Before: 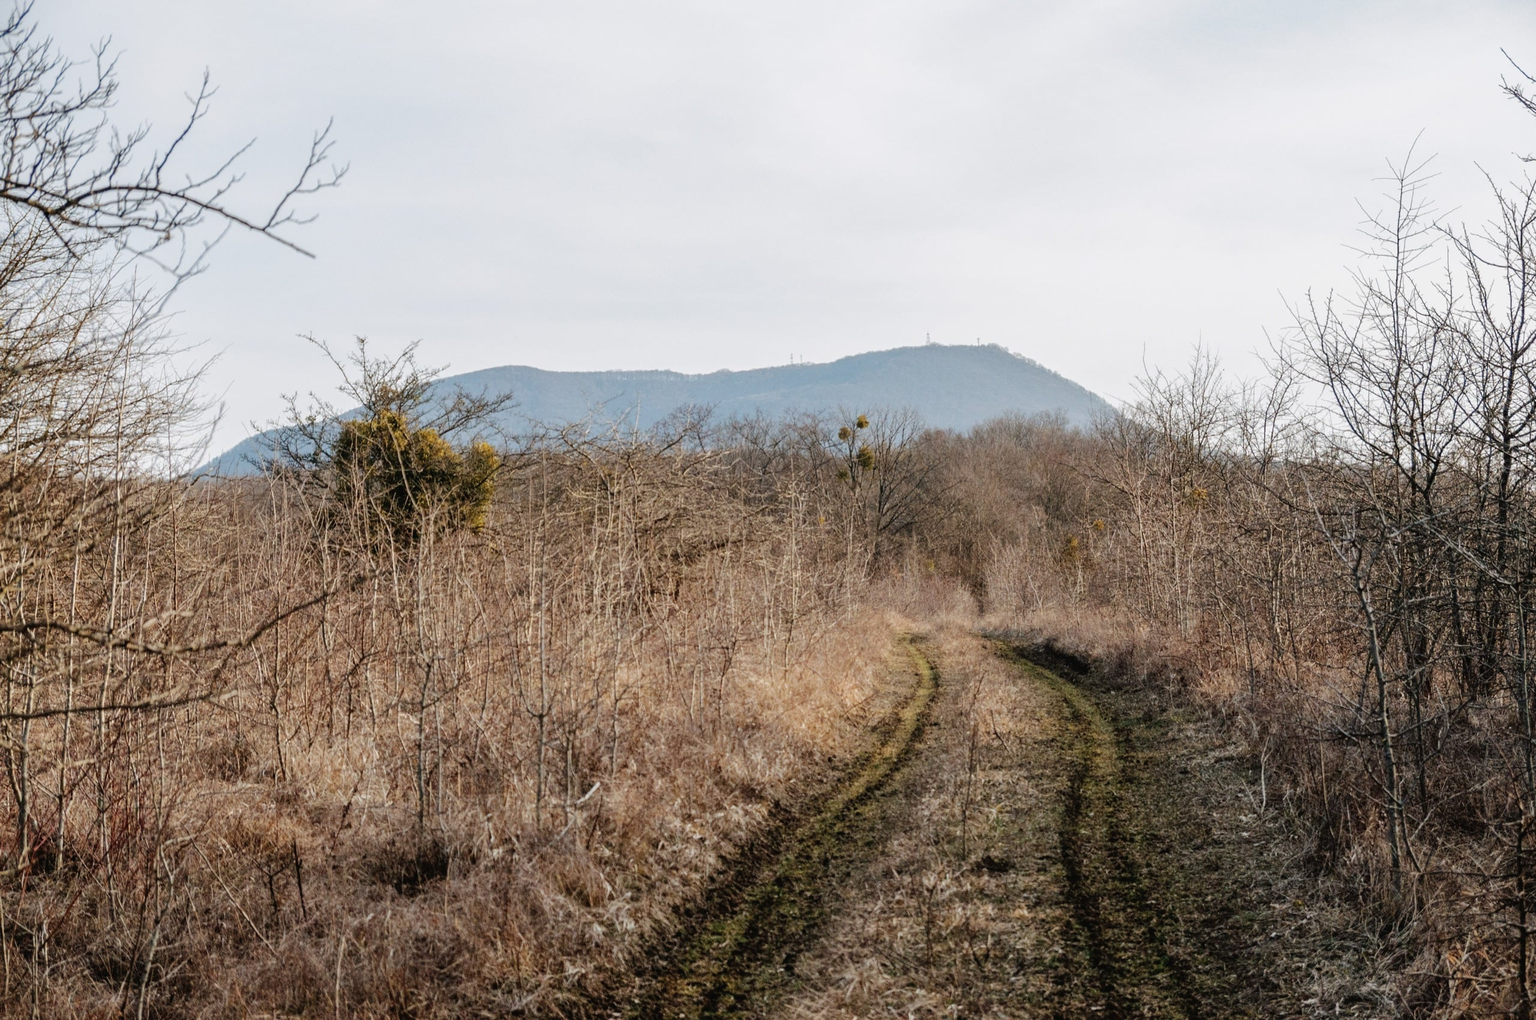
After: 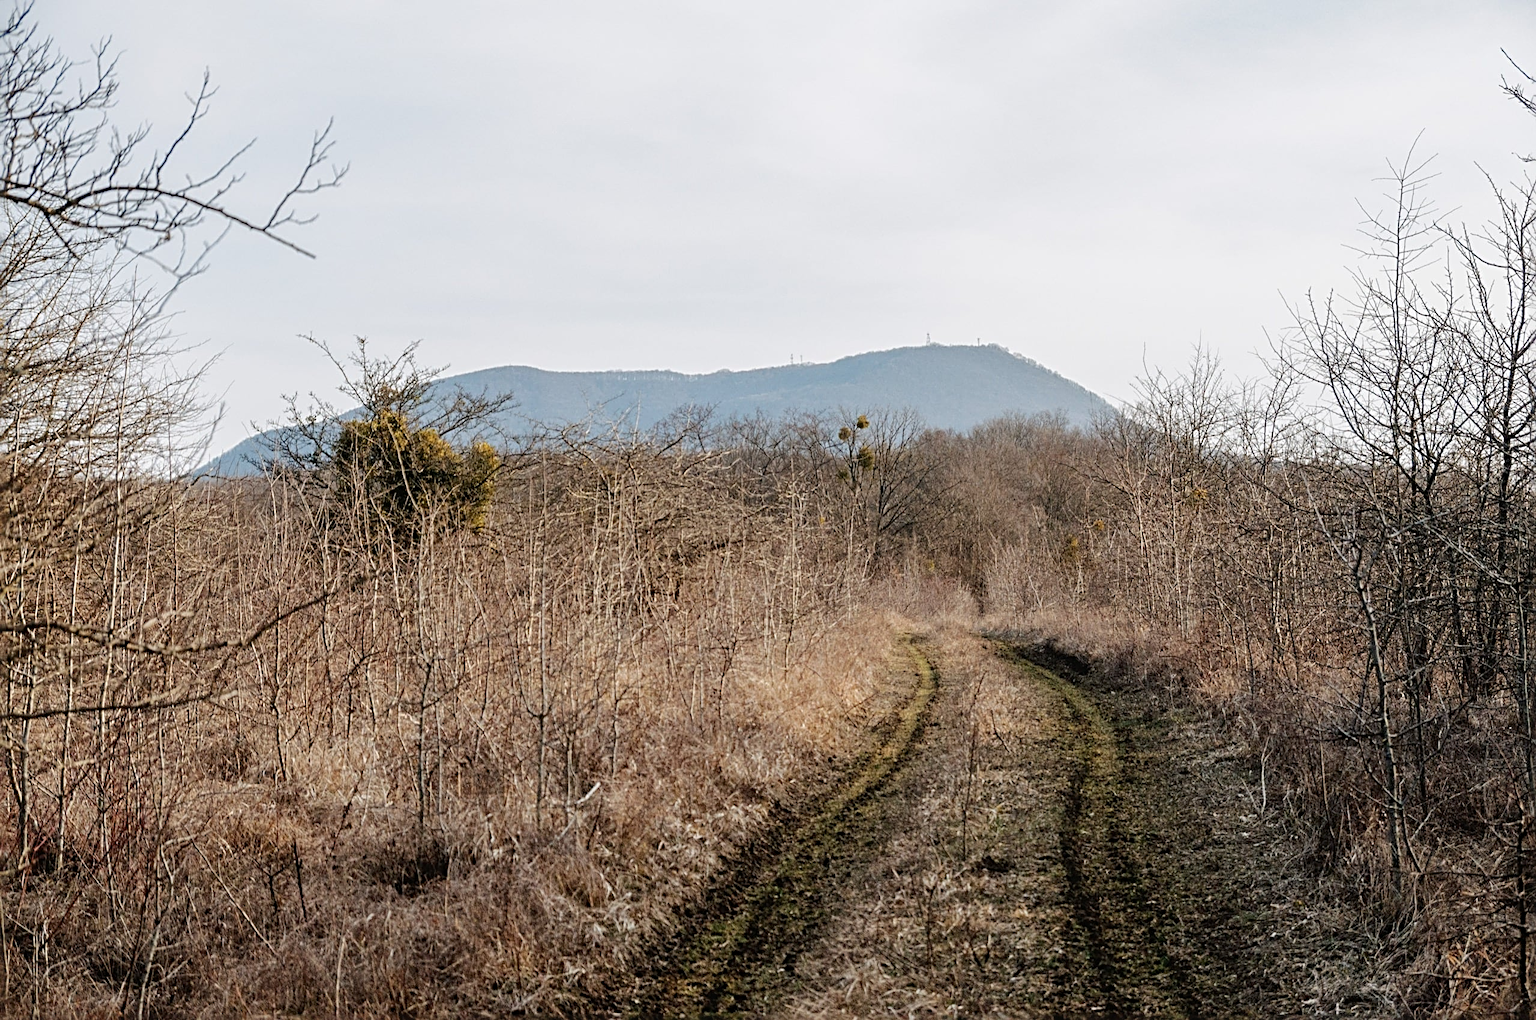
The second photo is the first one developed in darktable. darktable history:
sharpen: radius 3.996
